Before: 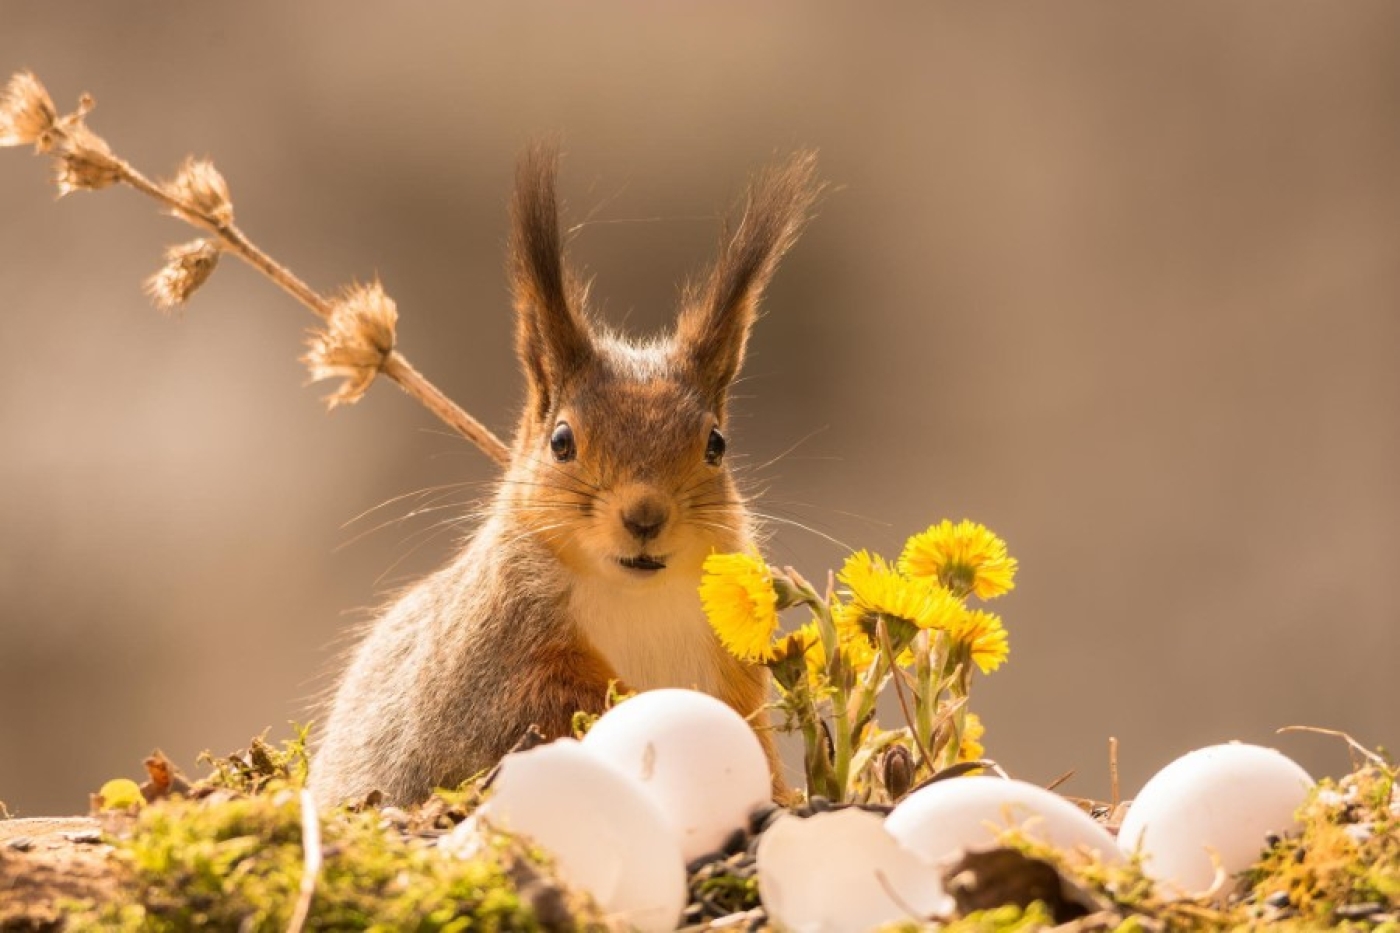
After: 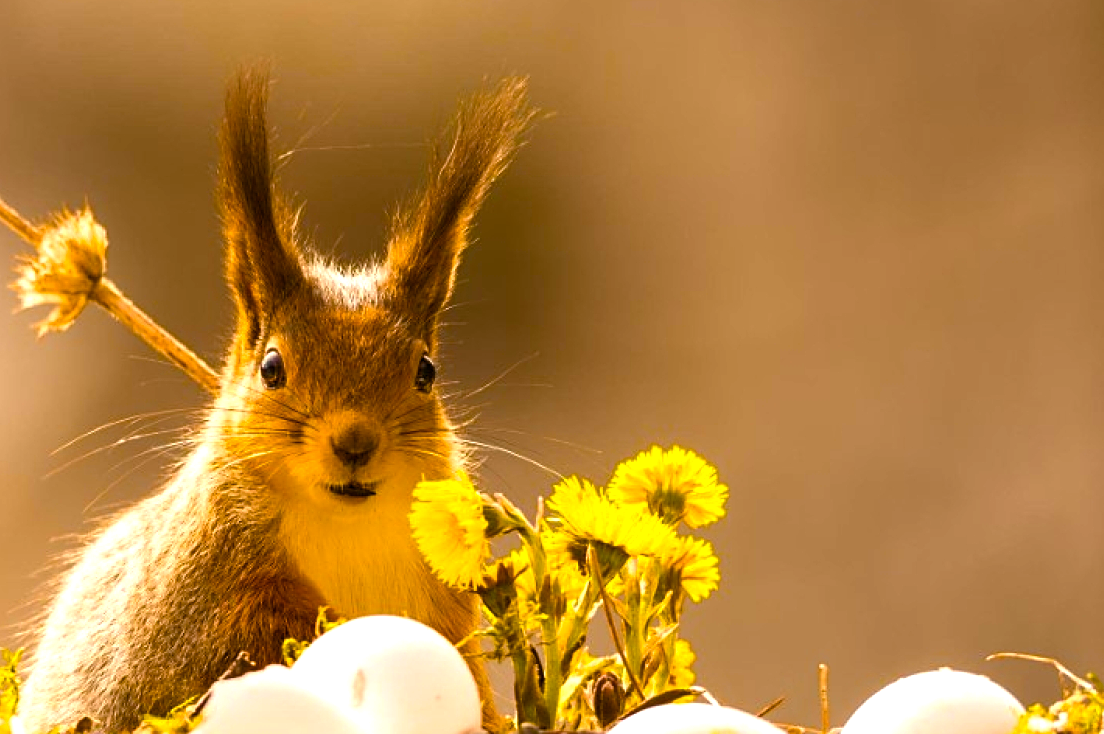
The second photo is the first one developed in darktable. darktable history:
sharpen: on, module defaults
color balance rgb: linear chroma grading › global chroma 9%, perceptual saturation grading › global saturation 36%, perceptual saturation grading › shadows 35%, perceptual brilliance grading › global brilliance 15%, perceptual brilliance grading › shadows -35%, global vibrance 15%
crop and rotate: left 20.74%, top 7.912%, right 0.375%, bottom 13.378%
